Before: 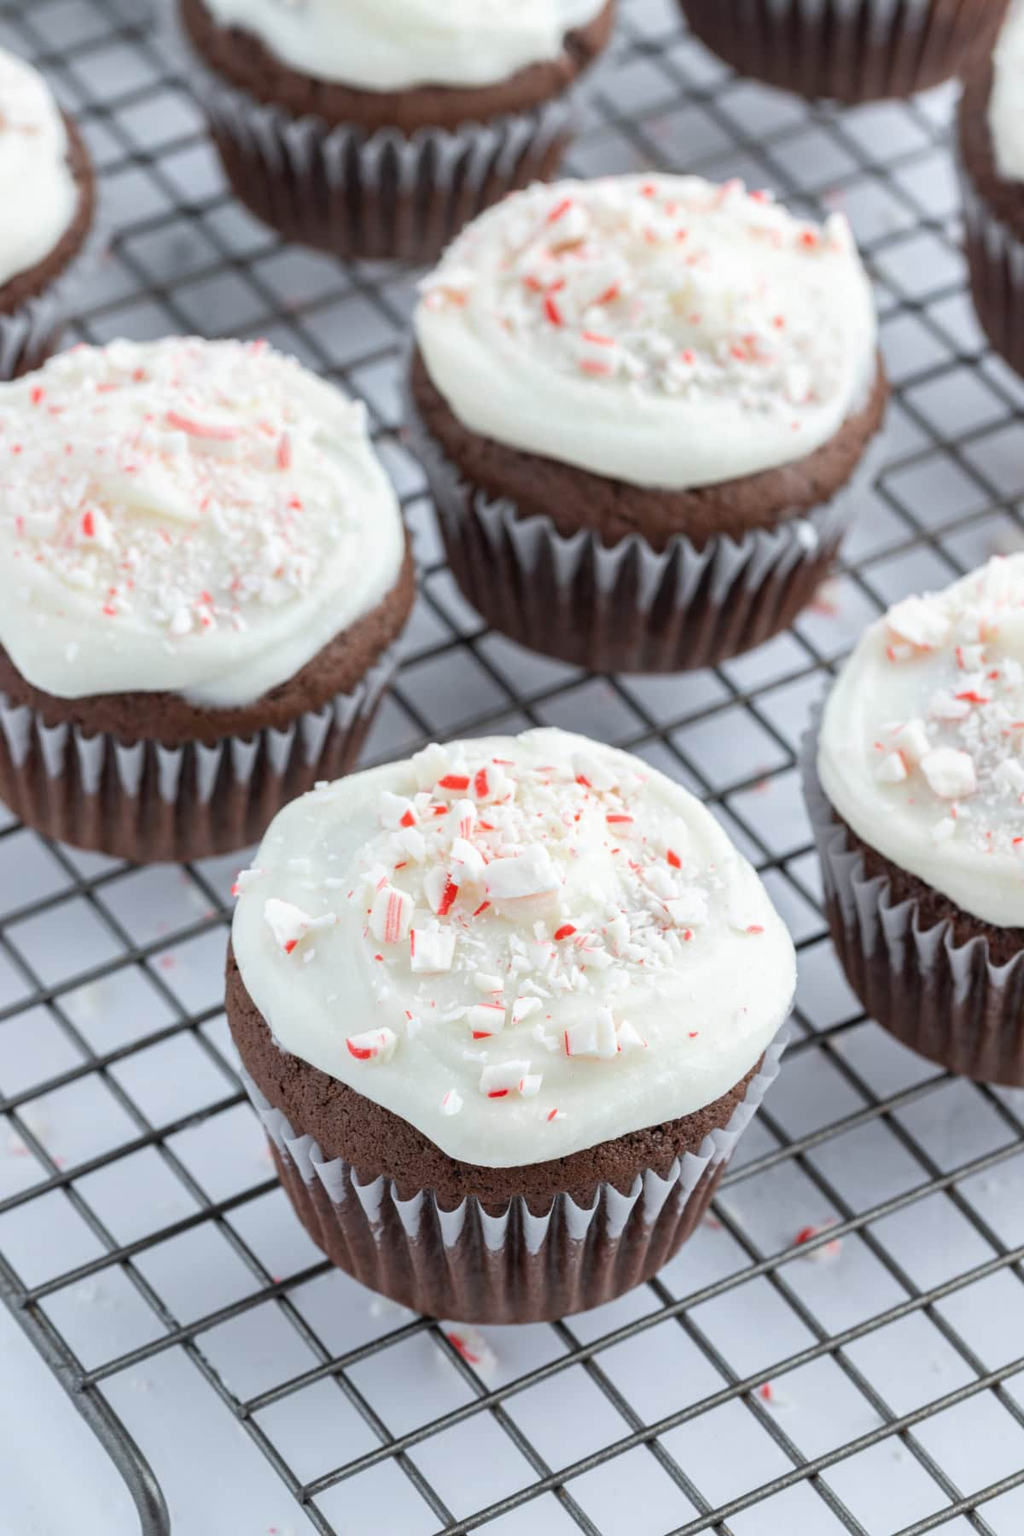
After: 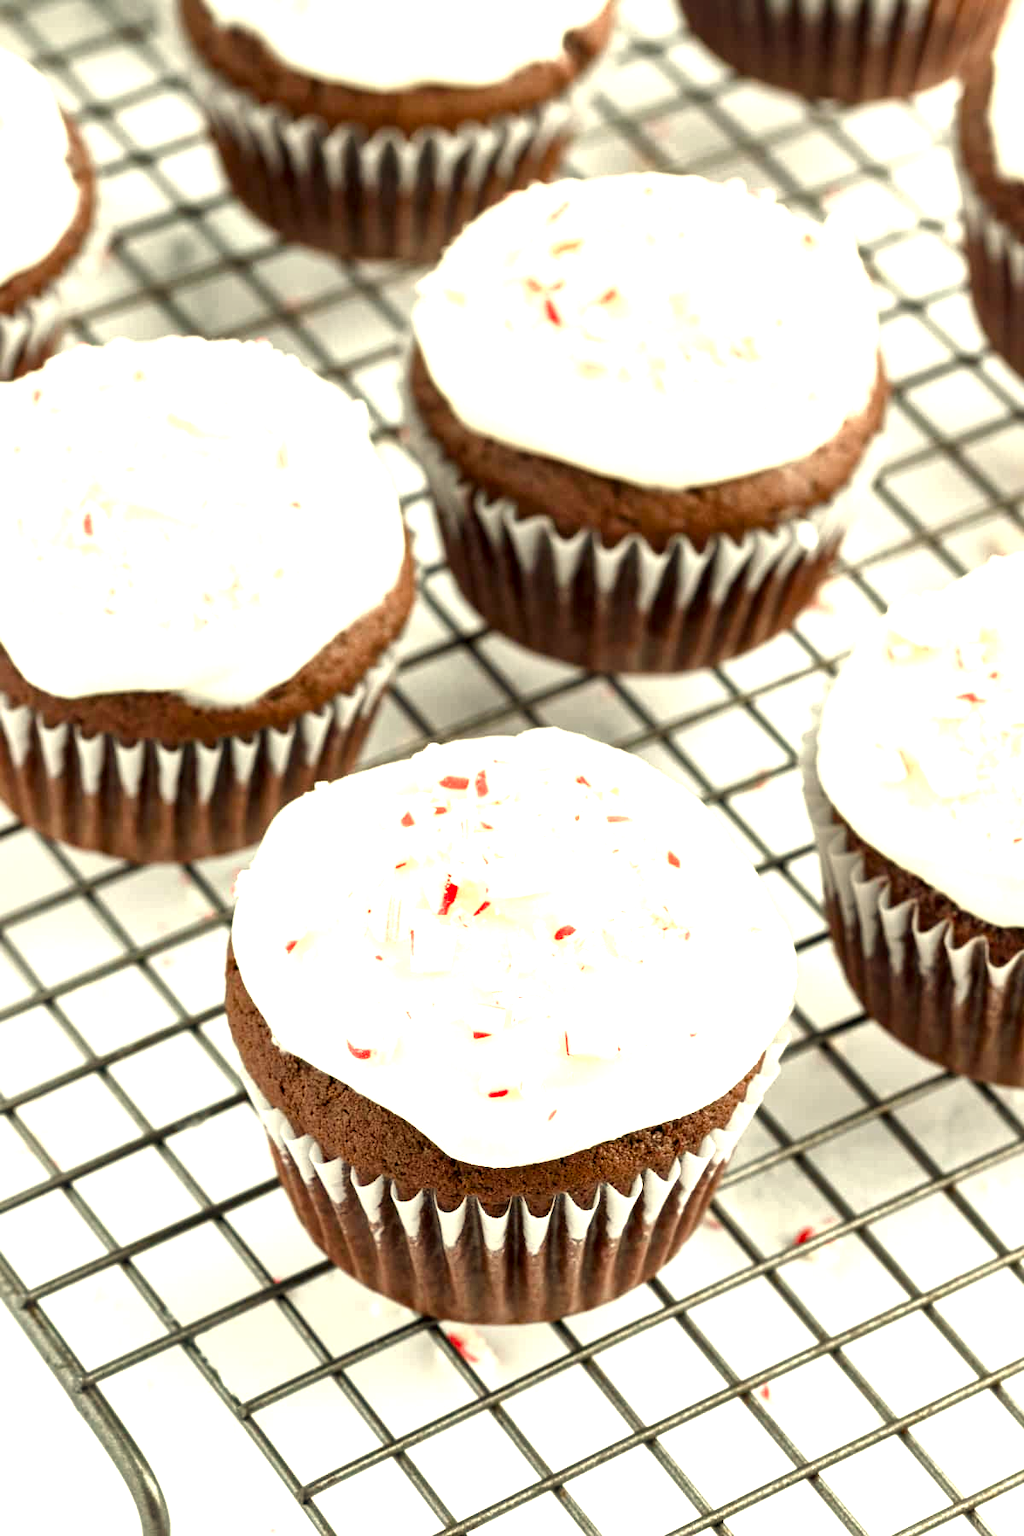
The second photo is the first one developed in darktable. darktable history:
tone equalizer: -8 EV -0.417 EV, -7 EV -0.389 EV, -6 EV -0.333 EV, -5 EV -0.222 EV, -3 EV 0.222 EV, -2 EV 0.333 EV, -1 EV 0.389 EV, +0 EV 0.417 EV, edges refinement/feathering 500, mask exposure compensation -1.57 EV, preserve details no
exposure: black level correction 0.001, exposure 0.5 EV, compensate exposure bias true, compensate highlight preservation false
color balance rgb: perceptual saturation grading › global saturation 25%, perceptual saturation grading › highlights -50%, perceptual saturation grading › shadows 30%, perceptual brilliance grading › global brilliance 12%, global vibrance 20%
white balance: red 1.08, blue 0.791
local contrast: mode bilateral grid, contrast 25, coarseness 60, detail 151%, midtone range 0.2
